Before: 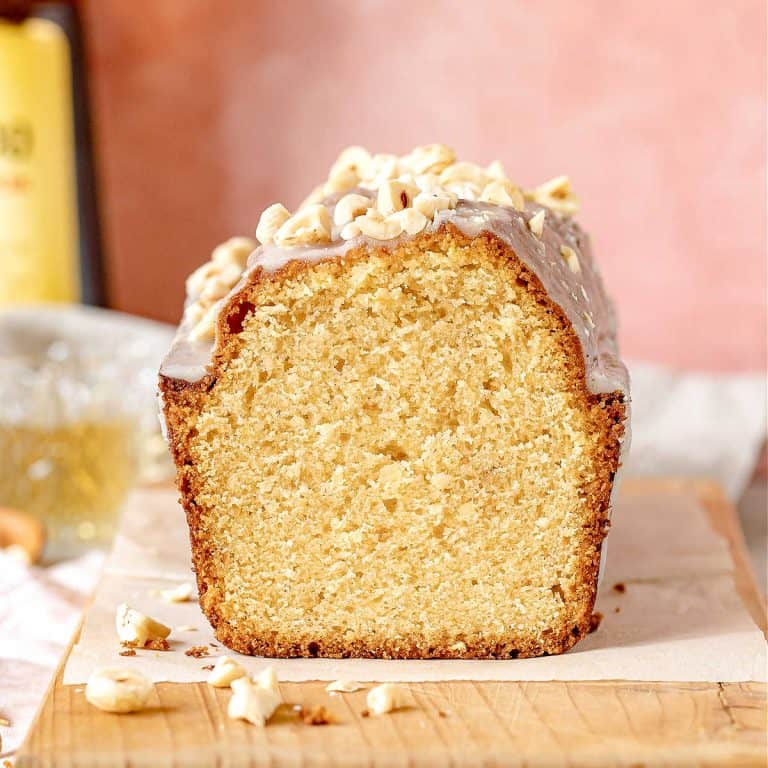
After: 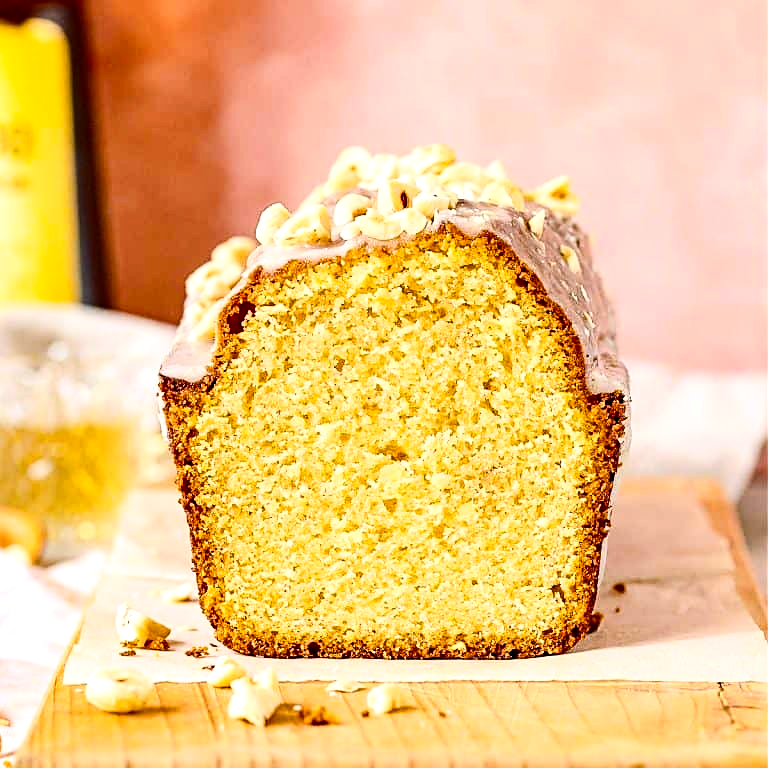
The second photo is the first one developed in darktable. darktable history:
local contrast: mode bilateral grid, contrast 20, coarseness 51, detail 119%, midtone range 0.2
sharpen: on, module defaults
color balance rgb: highlights gain › chroma 0.298%, highlights gain › hue 332.14°, linear chroma grading › shadows -8.251%, linear chroma grading › global chroma 9.996%, perceptual saturation grading › global saturation 25.925%, perceptual brilliance grading › global brilliance 3.488%
contrast brightness saturation: contrast 0.284
